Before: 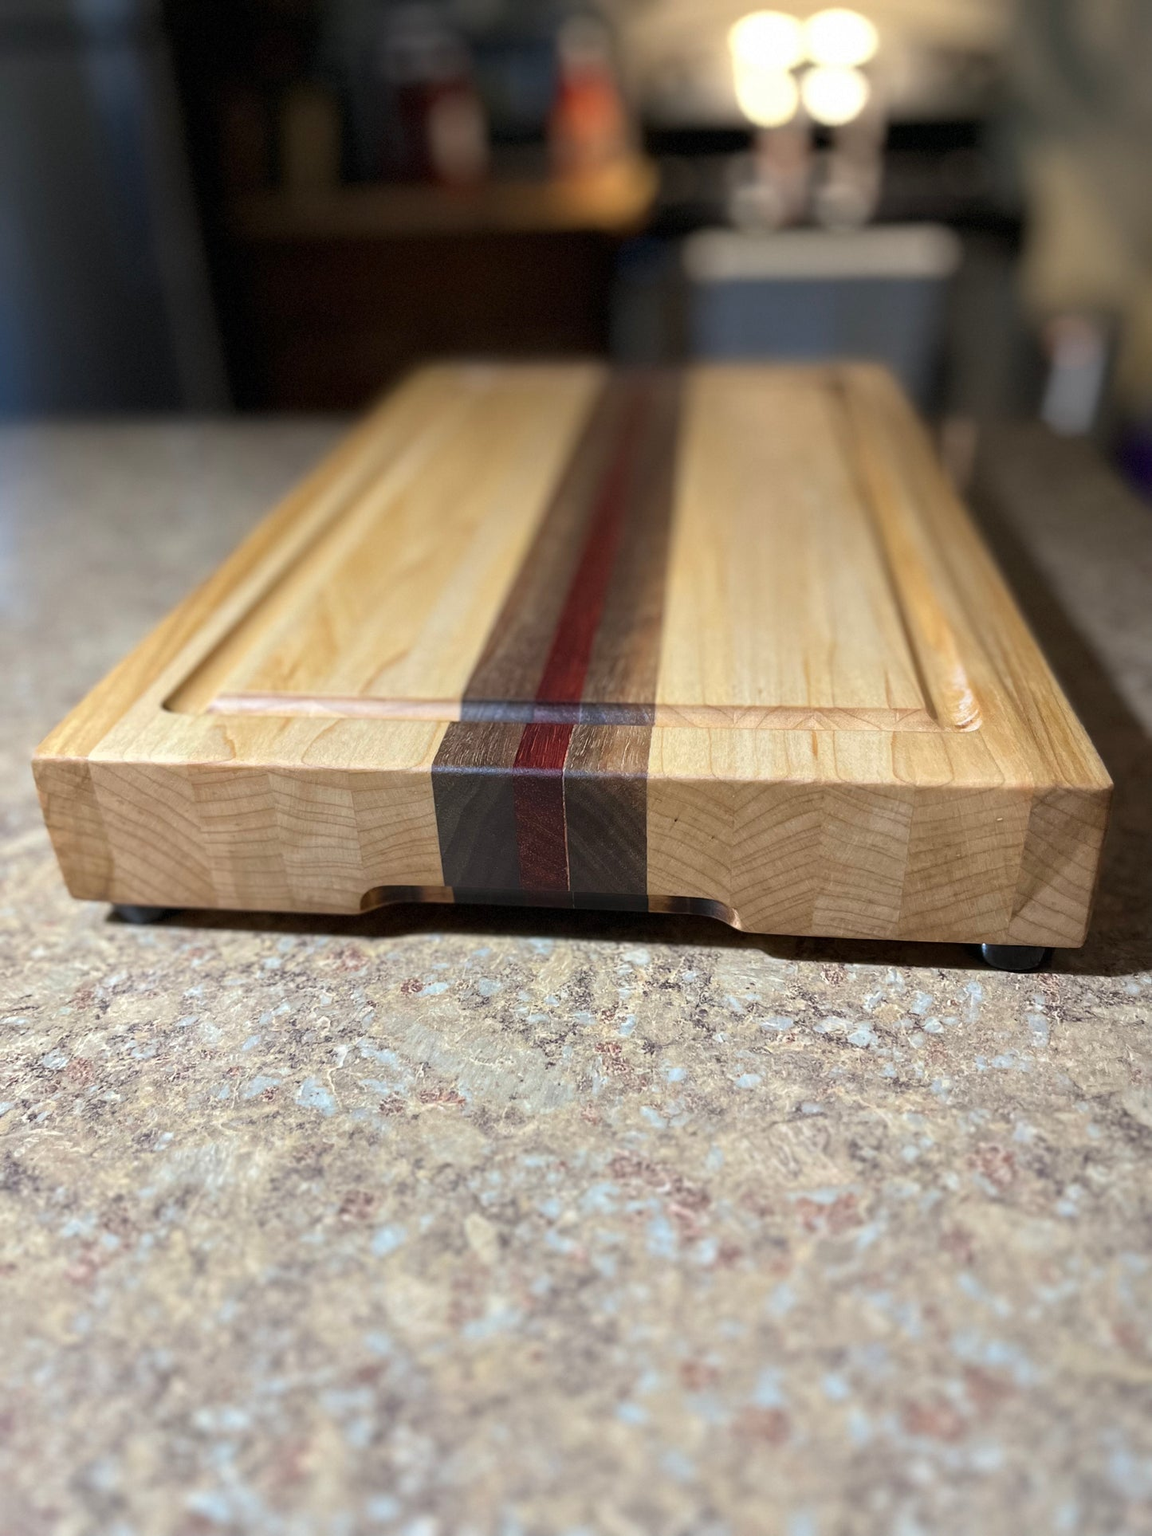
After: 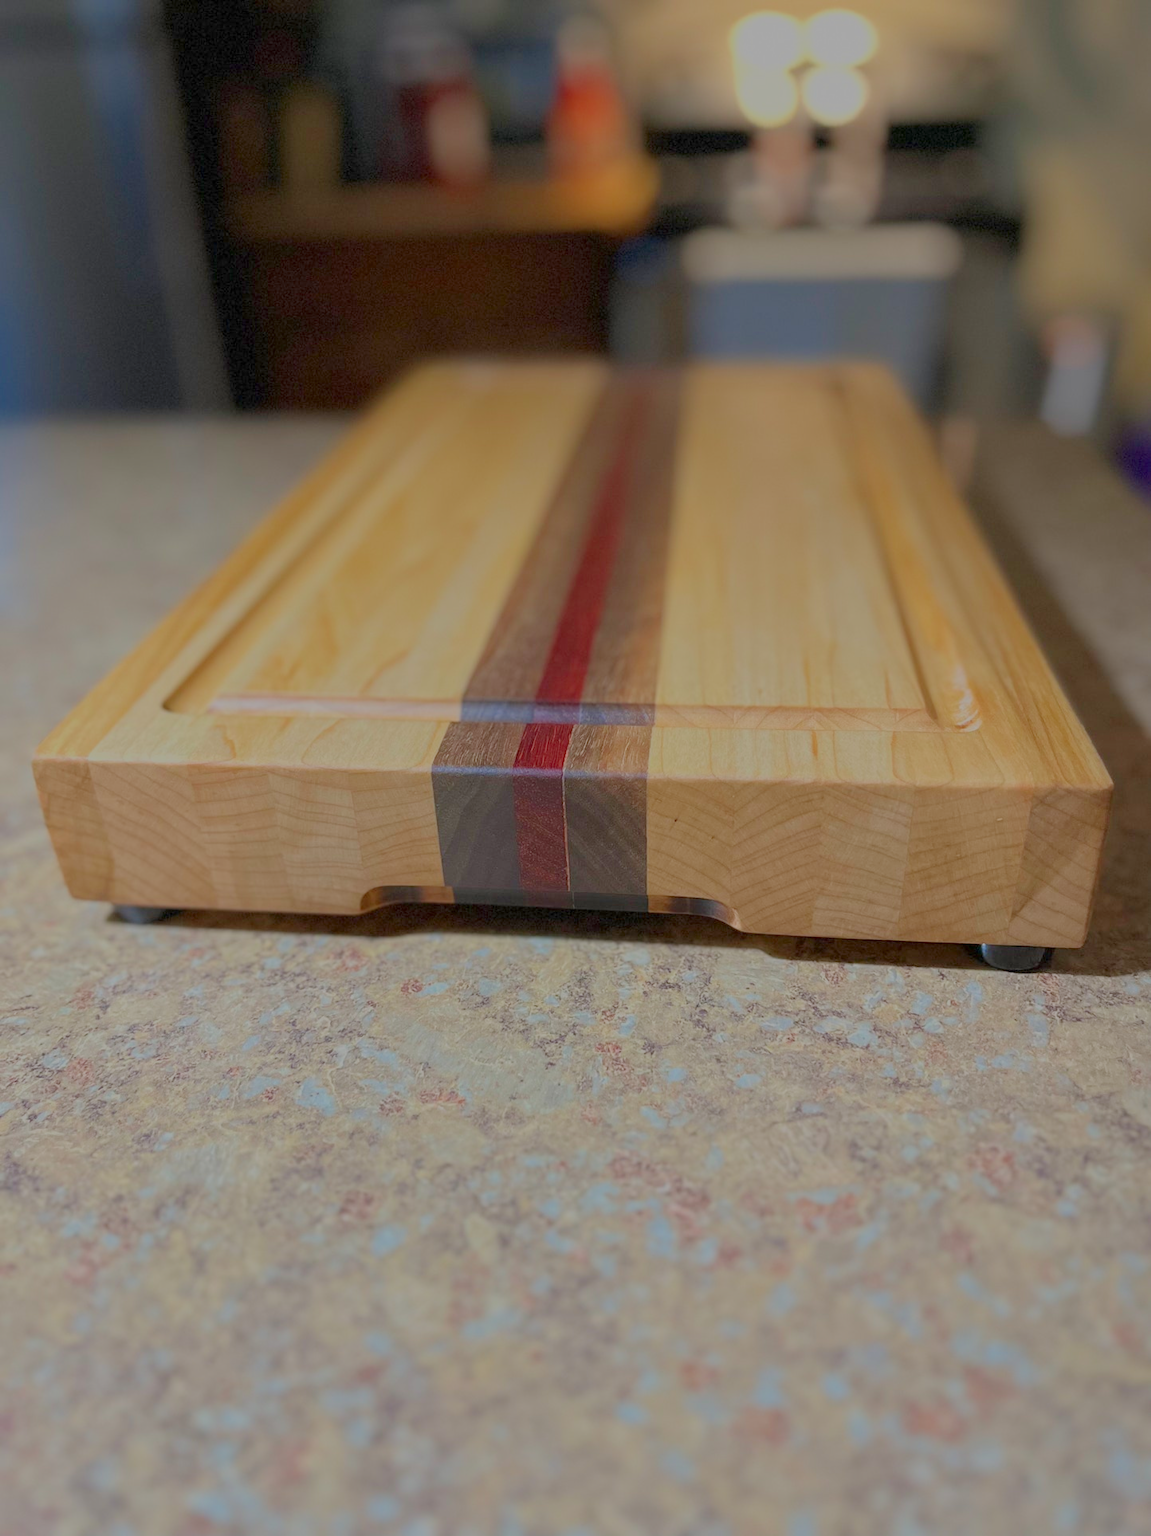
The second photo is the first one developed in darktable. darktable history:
filmic rgb: black relative exposure -14 EV, white relative exposure 8 EV, threshold 3 EV, hardness 3.74, latitude 50%, contrast 0.5, color science v5 (2021), contrast in shadows safe, contrast in highlights safe, enable highlight reconstruction true
color contrast: green-magenta contrast 1.2, blue-yellow contrast 1.2
